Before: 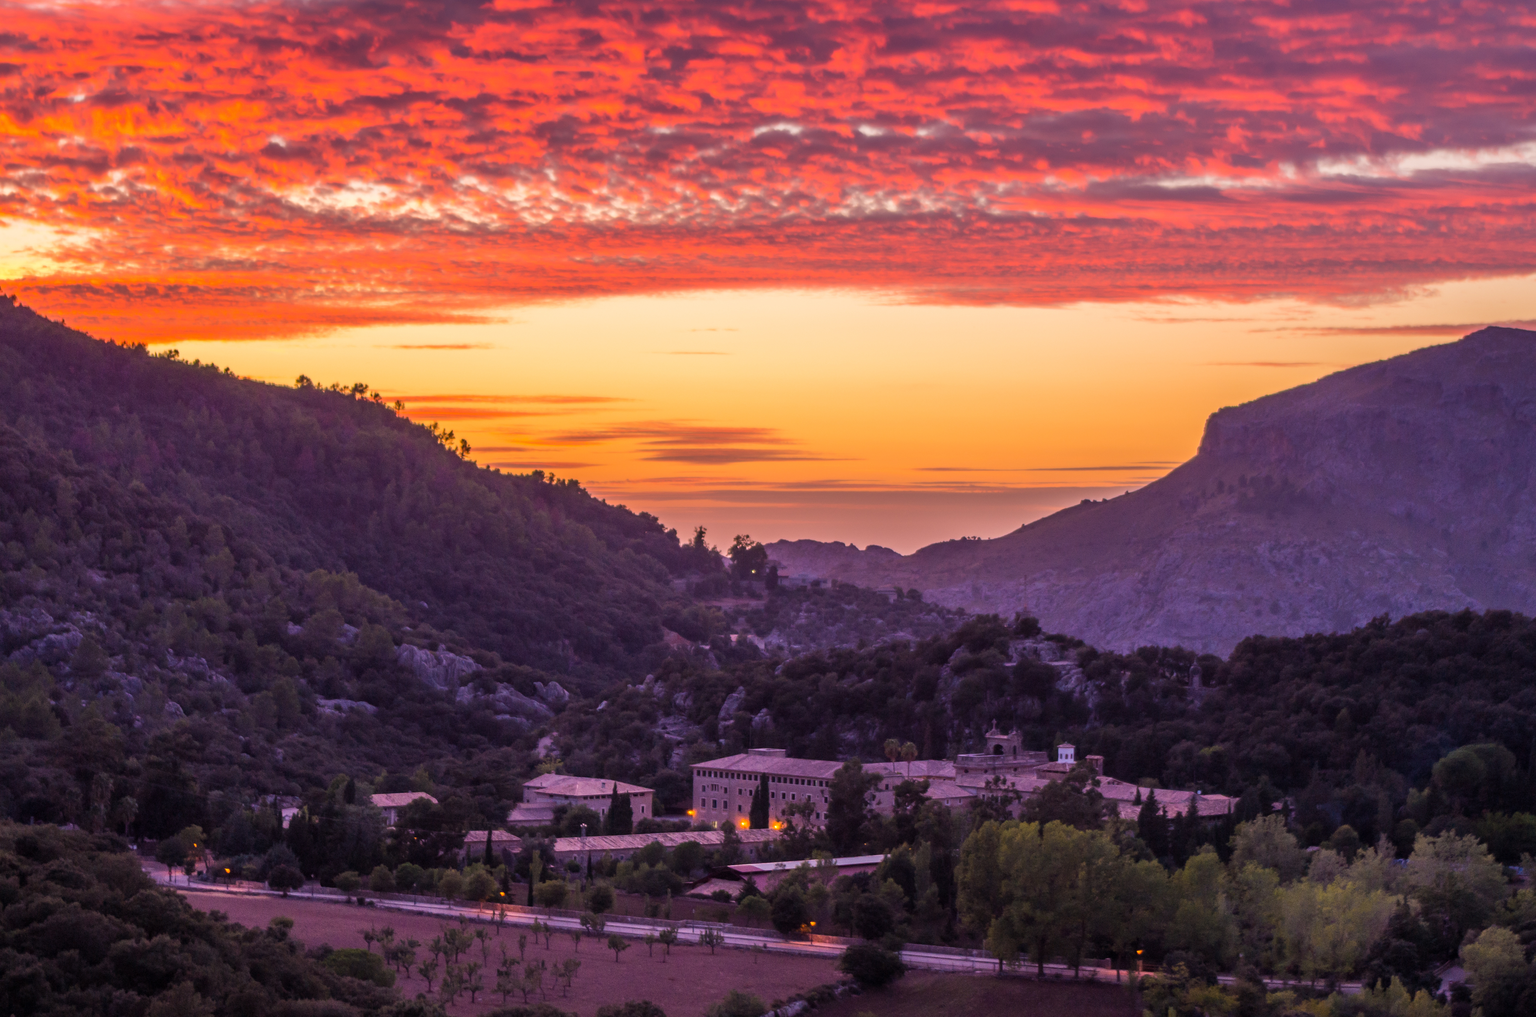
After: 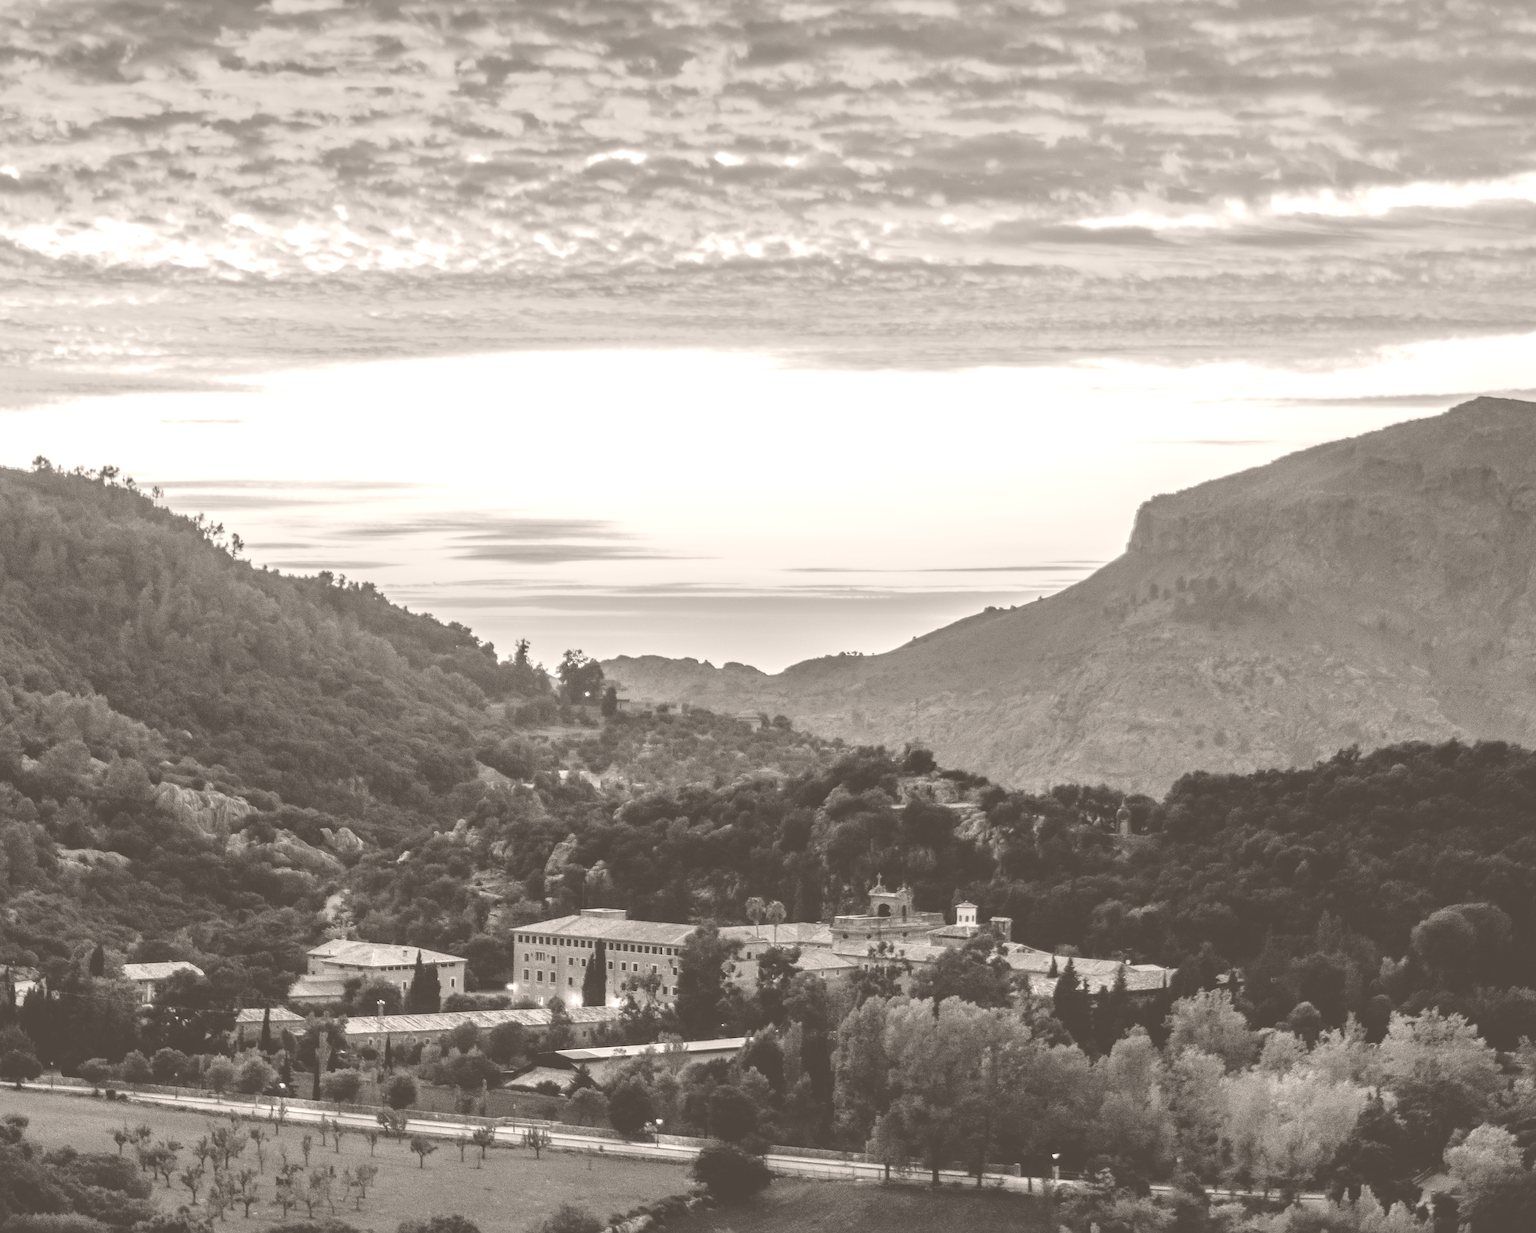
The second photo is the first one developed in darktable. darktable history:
rgb levels: mode RGB, independent channels, levels [[0, 0.474, 1], [0, 0.5, 1], [0, 0.5, 1]]
sharpen: amount 0.2
exposure: black level correction 0, exposure 0.5 EV, compensate exposure bias true, compensate highlight preservation false
filmic rgb: middle gray luminance 30%, black relative exposure -9 EV, white relative exposure 7 EV, threshold 6 EV, target black luminance 0%, hardness 2.94, latitude 2.04%, contrast 0.963, highlights saturation mix 5%, shadows ↔ highlights balance 12.16%, add noise in highlights 0, preserve chrominance no, color science v3 (2019), use custom middle-gray values true, iterations of high-quality reconstruction 0, contrast in highlights soft, enable highlight reconstruction true
colorize: hue 34.49°, saturation 35.33%, source mix 100%, lightness 55%, version 1
crop: left 17.582%, bottom 0.031%
local contrast: on, module defaults
